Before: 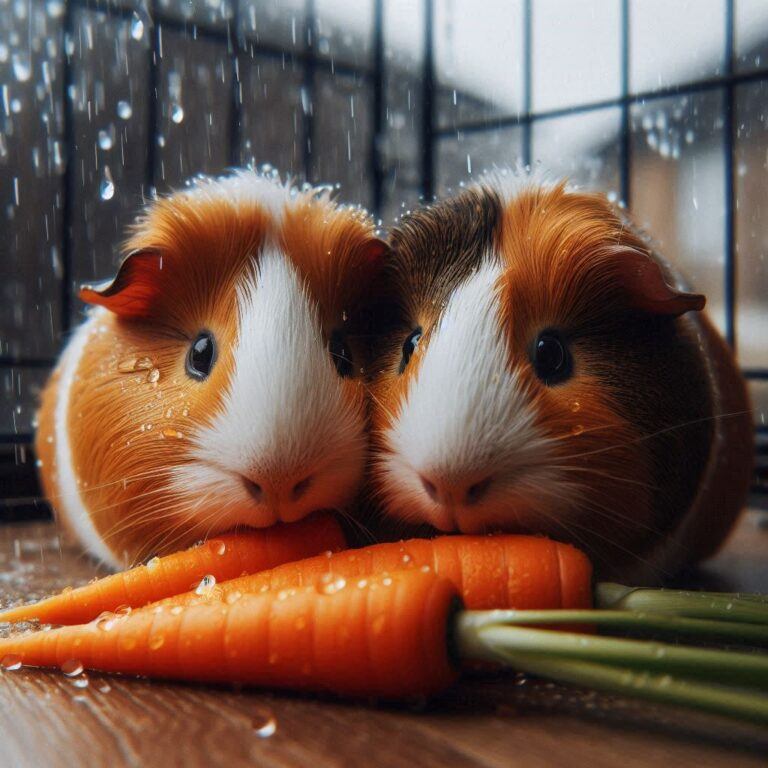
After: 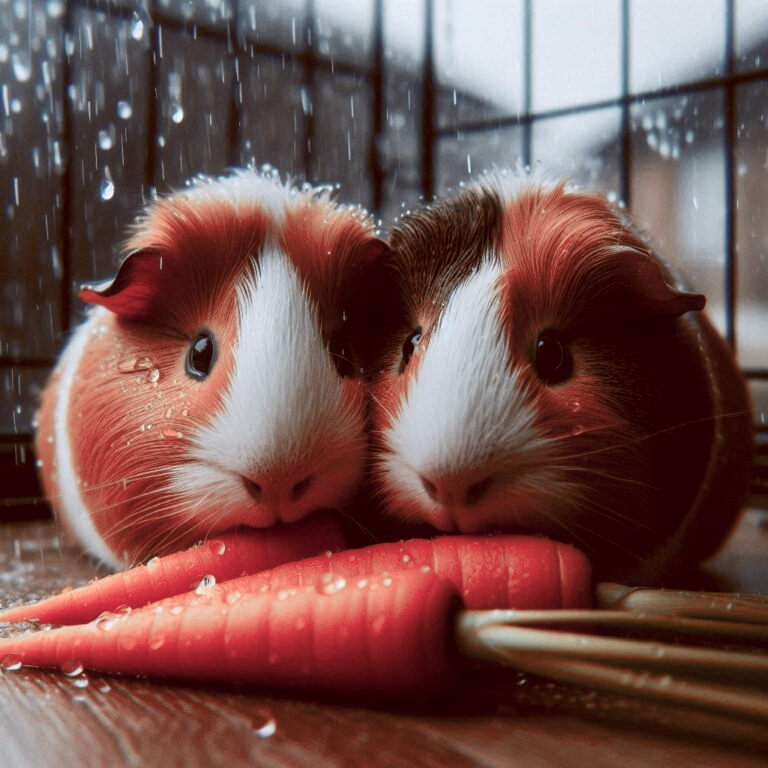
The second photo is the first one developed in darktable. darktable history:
color zones: curves: ch2 [(0, 0.488) (0.143, 0.417) (0.286, 0.212) (0.429, 0.179) (0.571, 0.154) (0.714, 0.415) (0.857, 0.495) (1, 0.488)]
contrast brightness saturation: contrast 0.1, saturation -0.3
color balance: lift [1, 1.015, 1.004, 0.985], gamma [1, 0.958, 0.971, 1.042], gain [1, 0.956, 0.977, 1.044]
